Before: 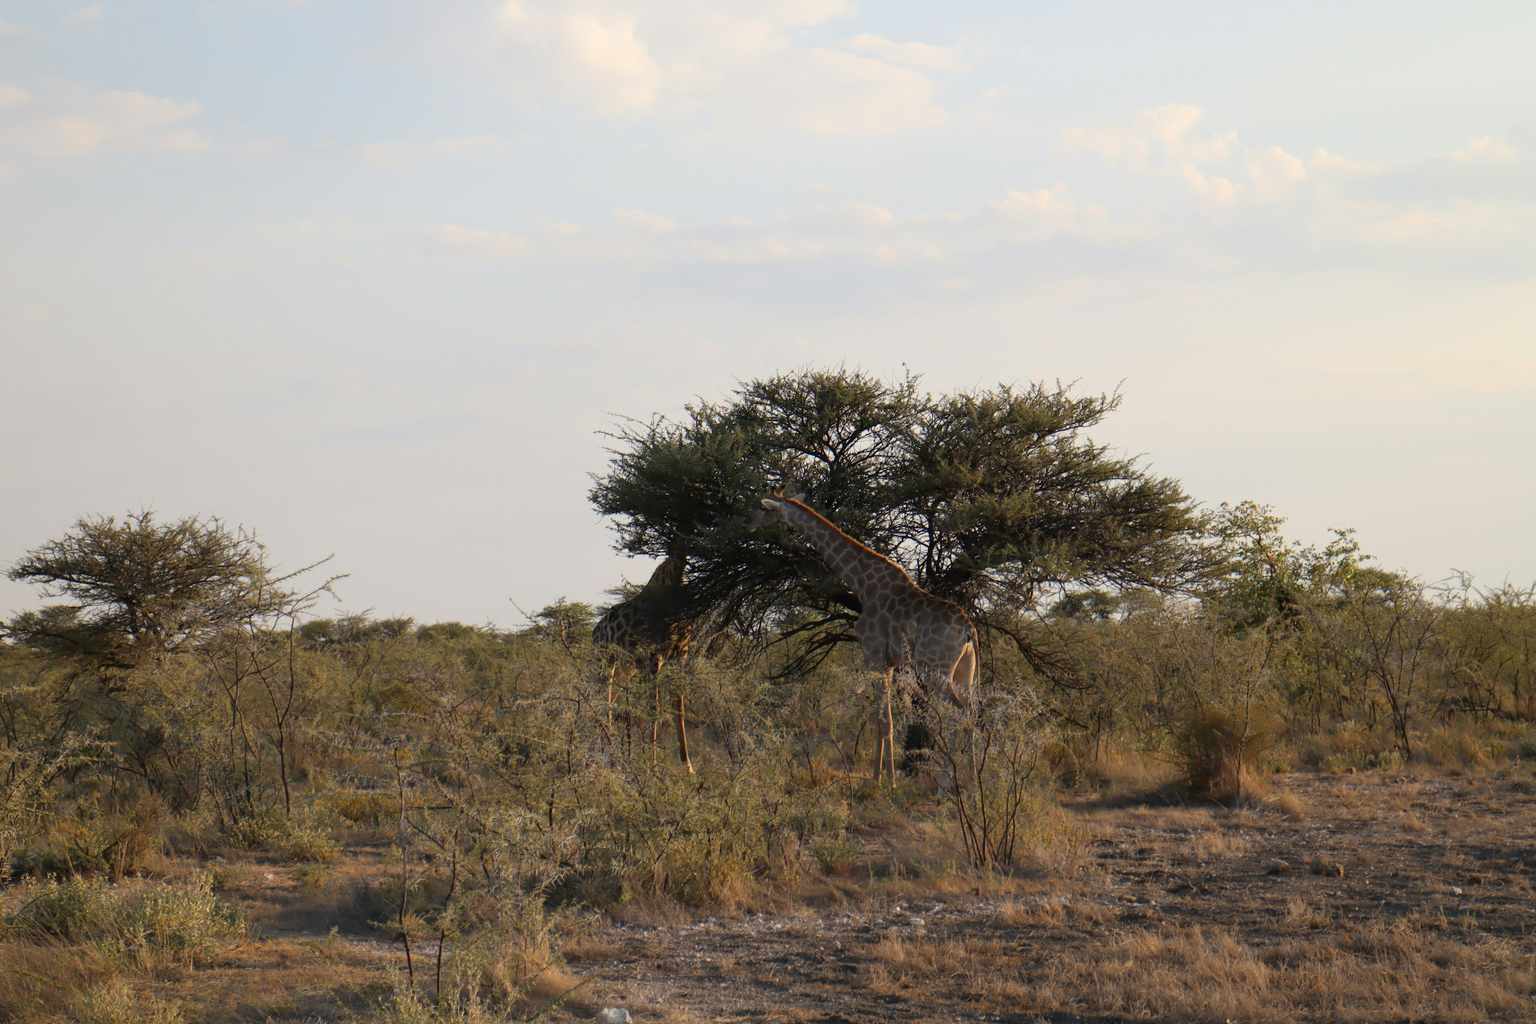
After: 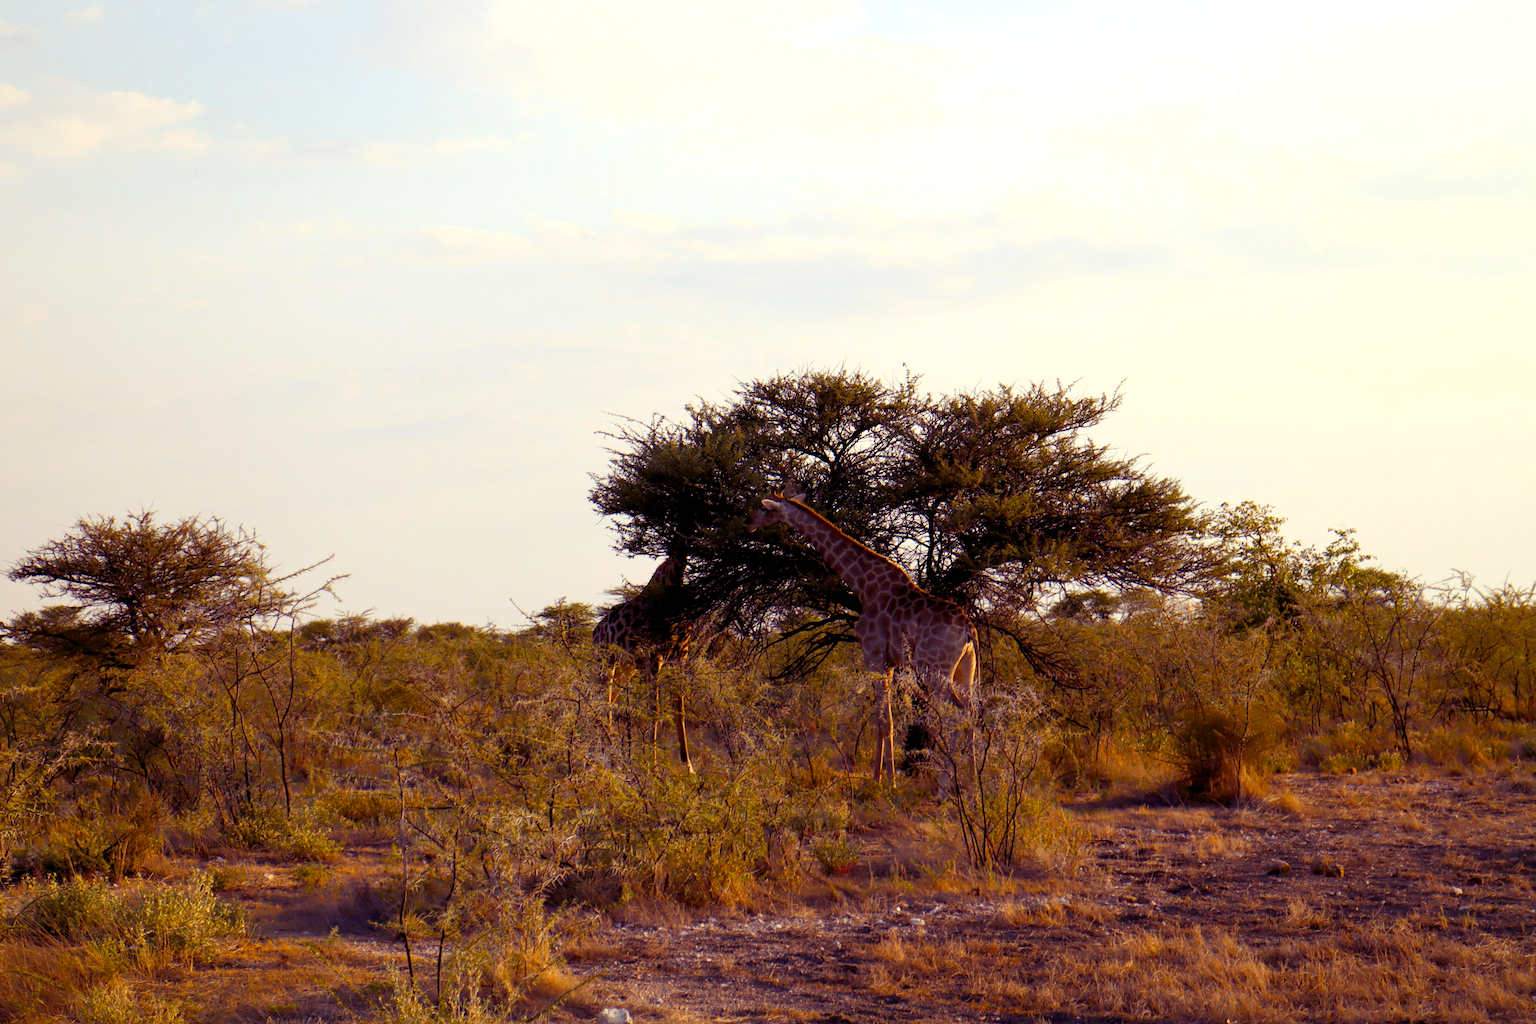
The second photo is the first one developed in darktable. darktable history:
white balance: red 0.976, blue 1.04
color correction: saturation 1.11
color balance rgb: shadows lift › luminance -21.66%, shadows lift › chroma 8.98%, shadows lift › hue 283.37°, power › chroma 1.55%, power › hue 25.59°, highlights gain › luminance 6.08%, highlights gain › chroma 2.55%, highlights gain › hue 90°, global offset › luminance -0.87%, perceptual saturation grading › global saturation 27.49%, perceptual saturation grading › highlights -28.39%, perceptual saturation grading › mid-tones 15.22%, perceptual saturation grading › shadows 33.98%, perceptual brilliance grading › highlights 10%, perceptual brilliance grading › mid-tones 5%
